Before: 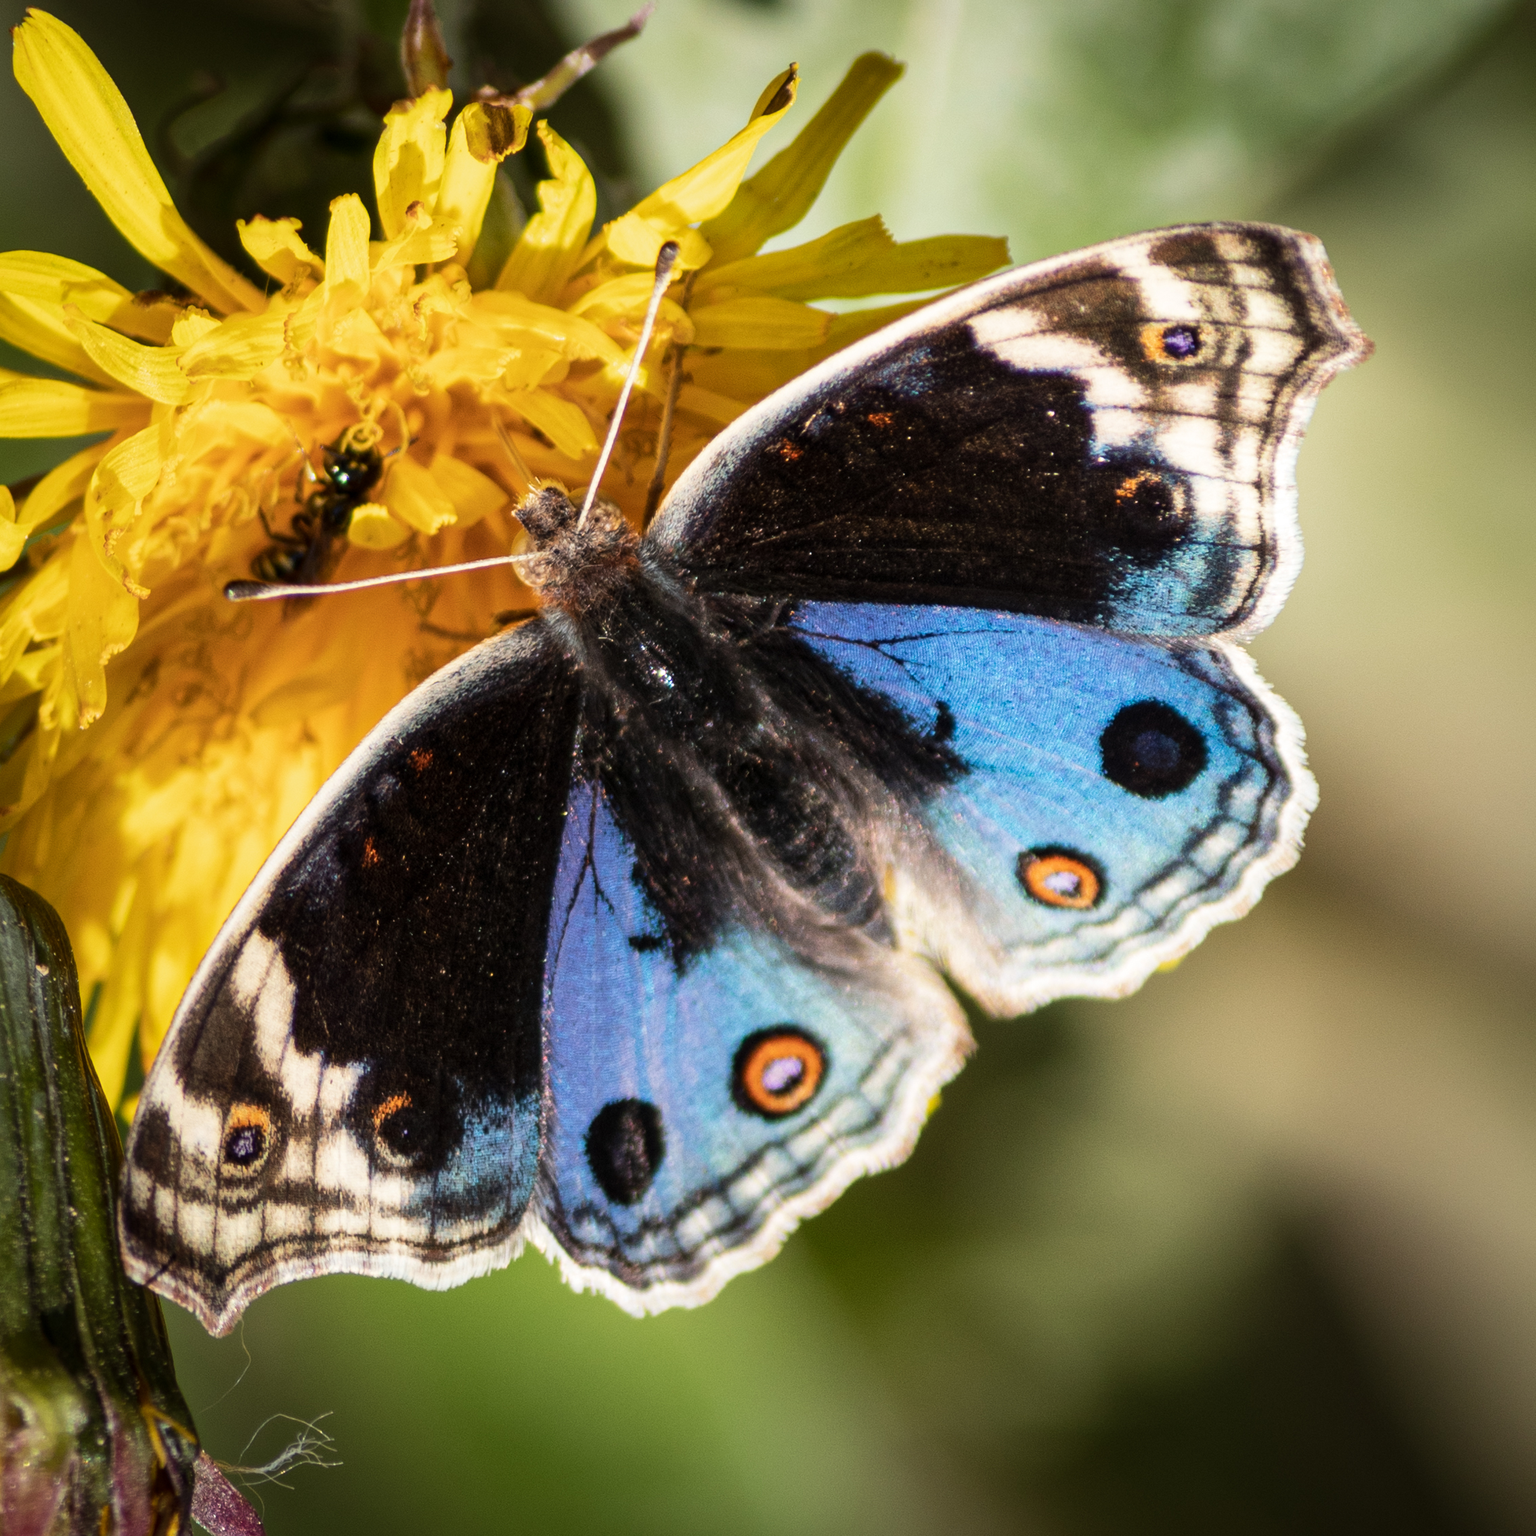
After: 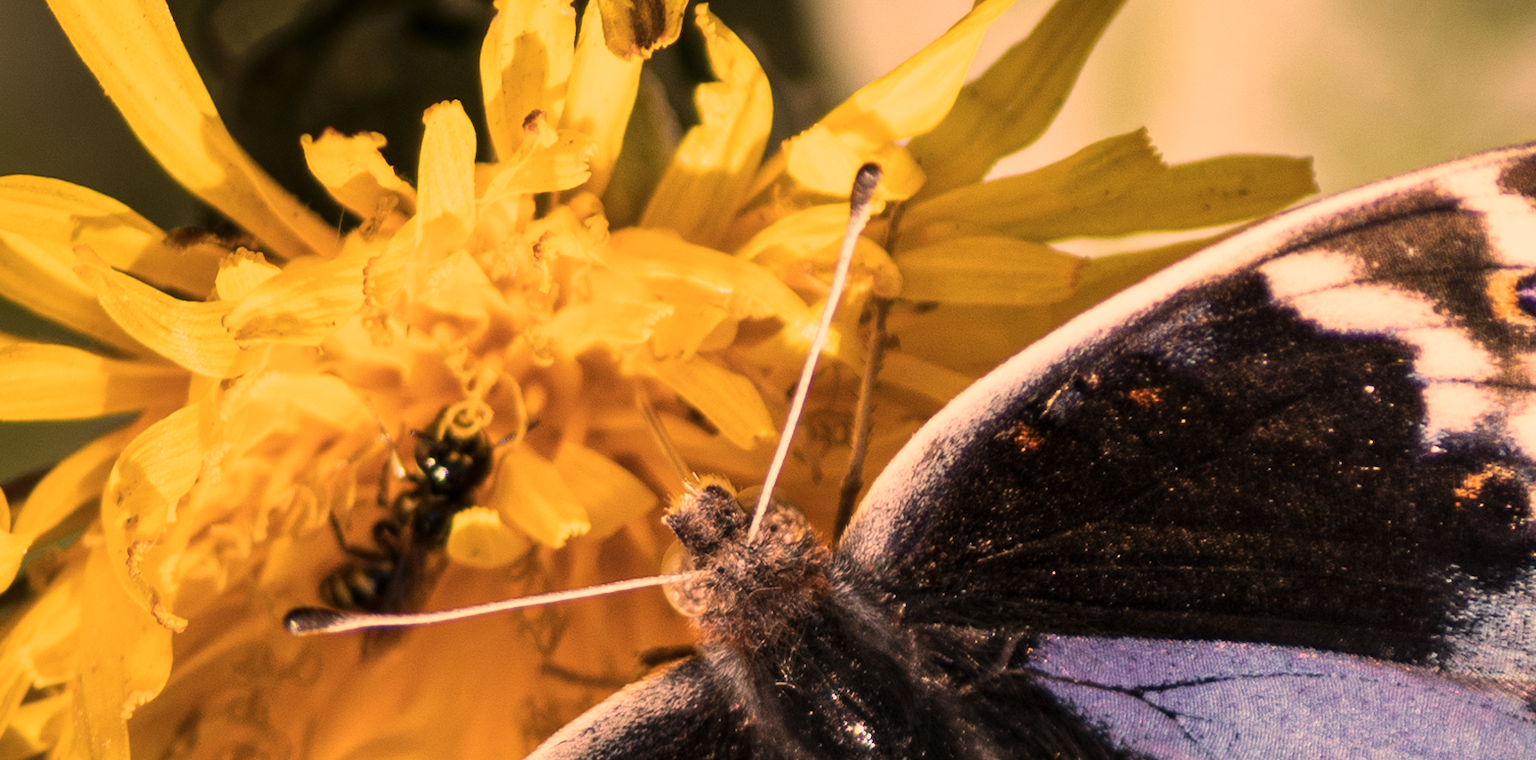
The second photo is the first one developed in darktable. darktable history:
color correction: highlights a* 39.36, highlights b* 39.8, saturation 0.692
crop: left 0.52%, top 7.634%, right 23.244%, bottom 54.607%
